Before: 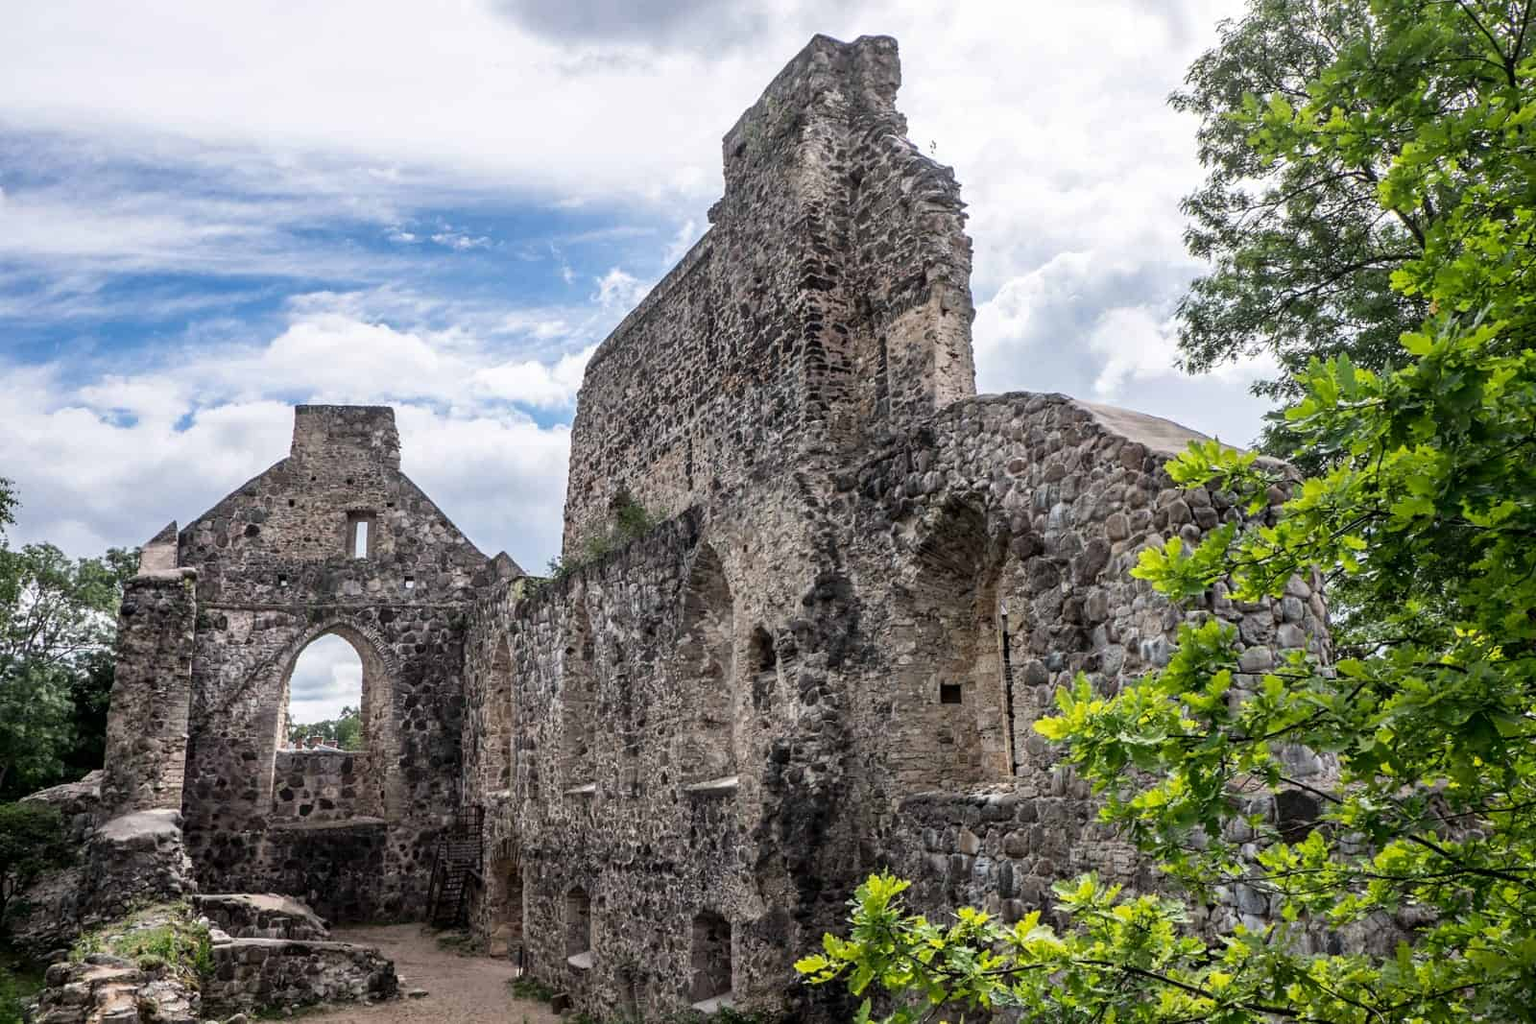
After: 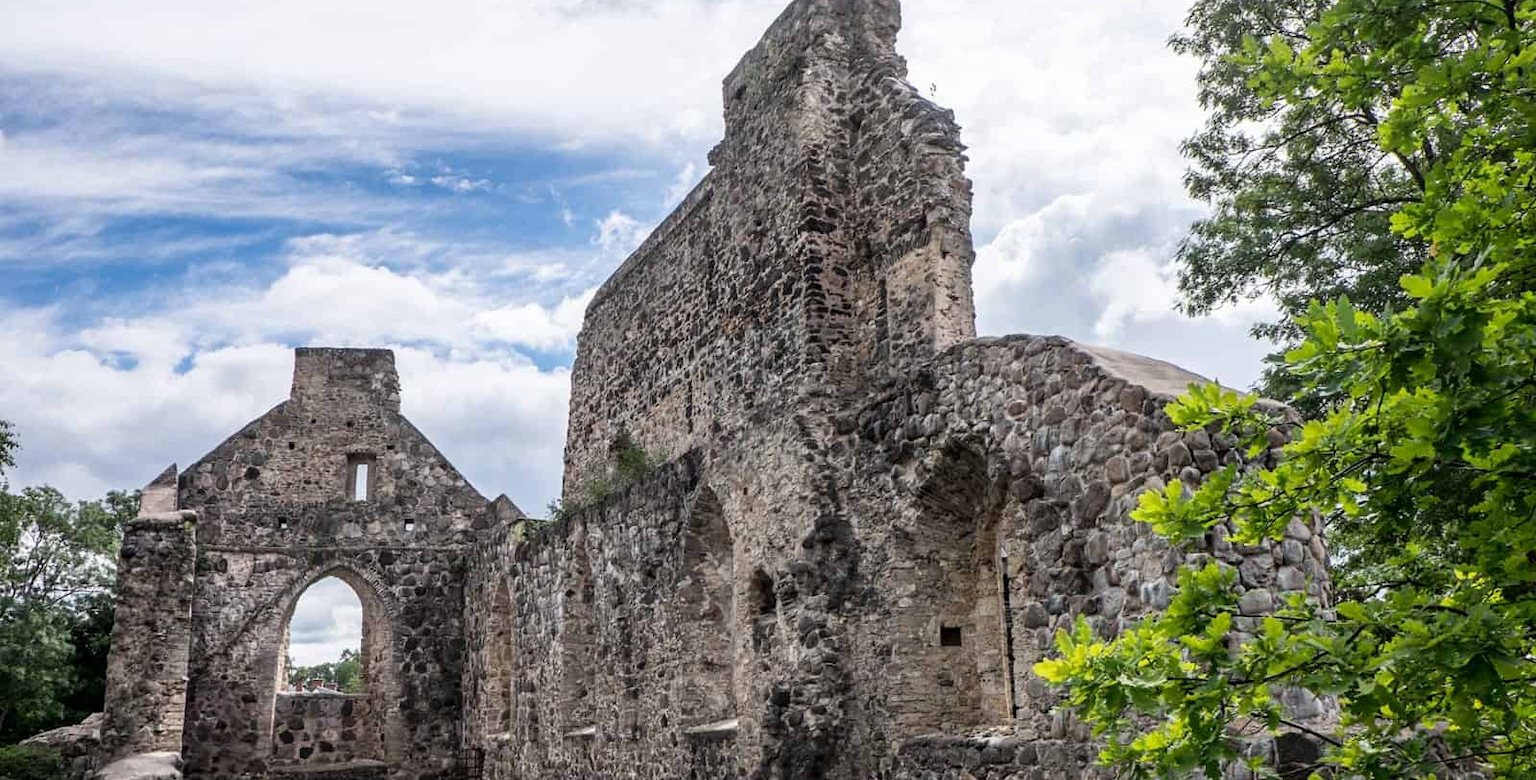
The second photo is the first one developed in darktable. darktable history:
crop: top 5.69%, bottom 18.036%
